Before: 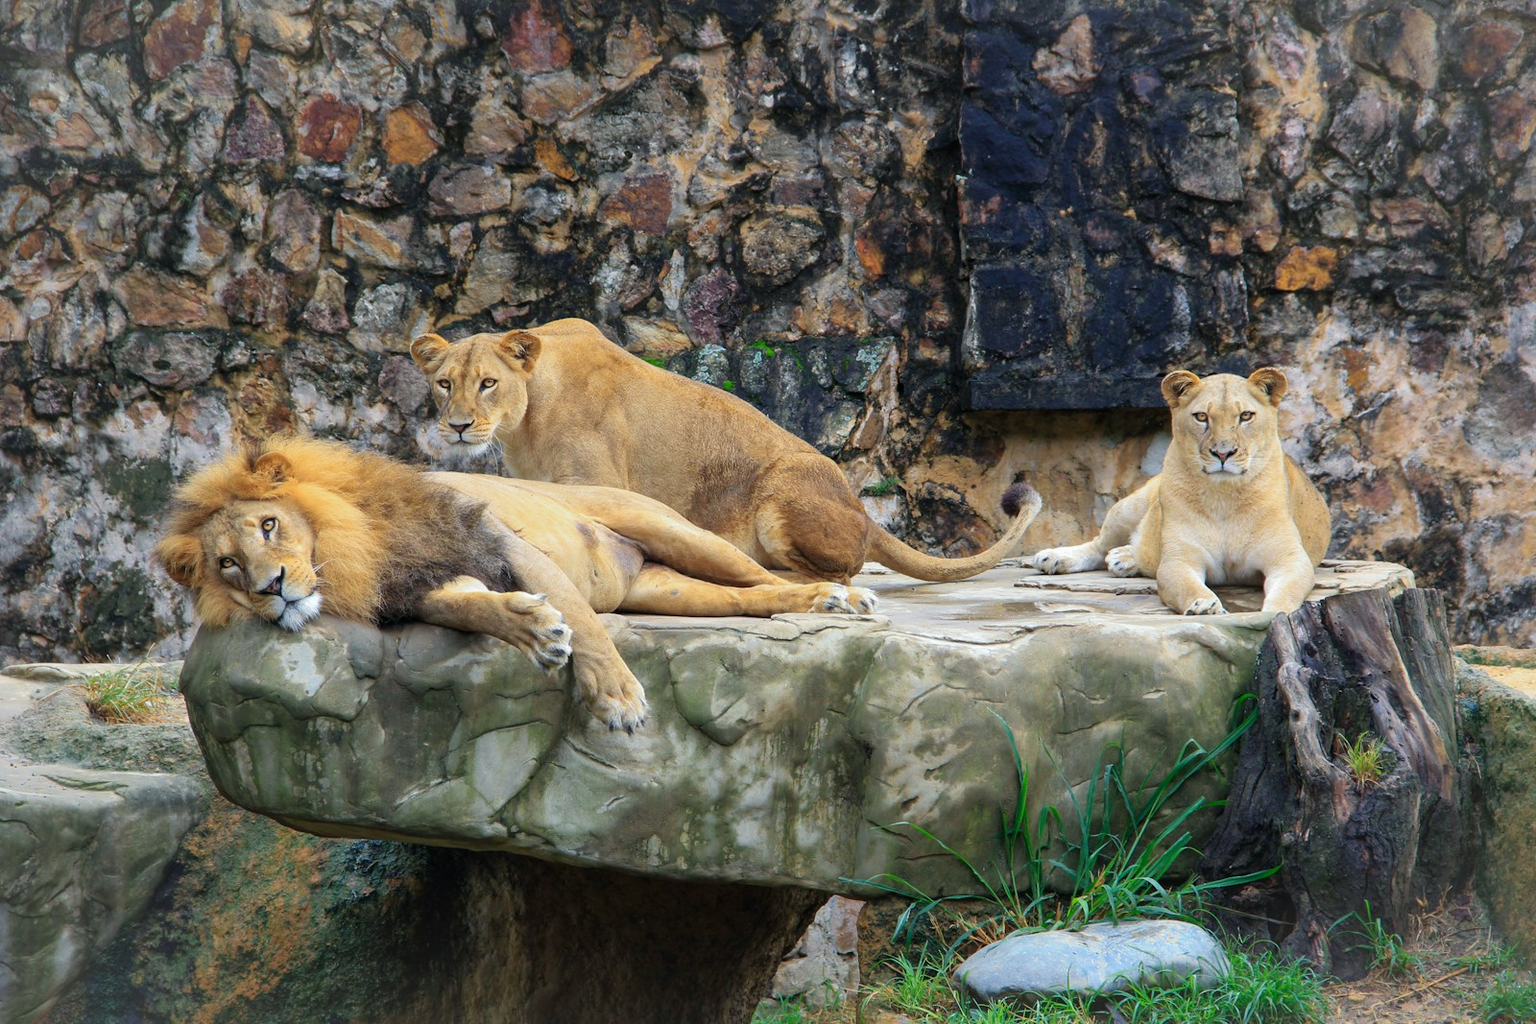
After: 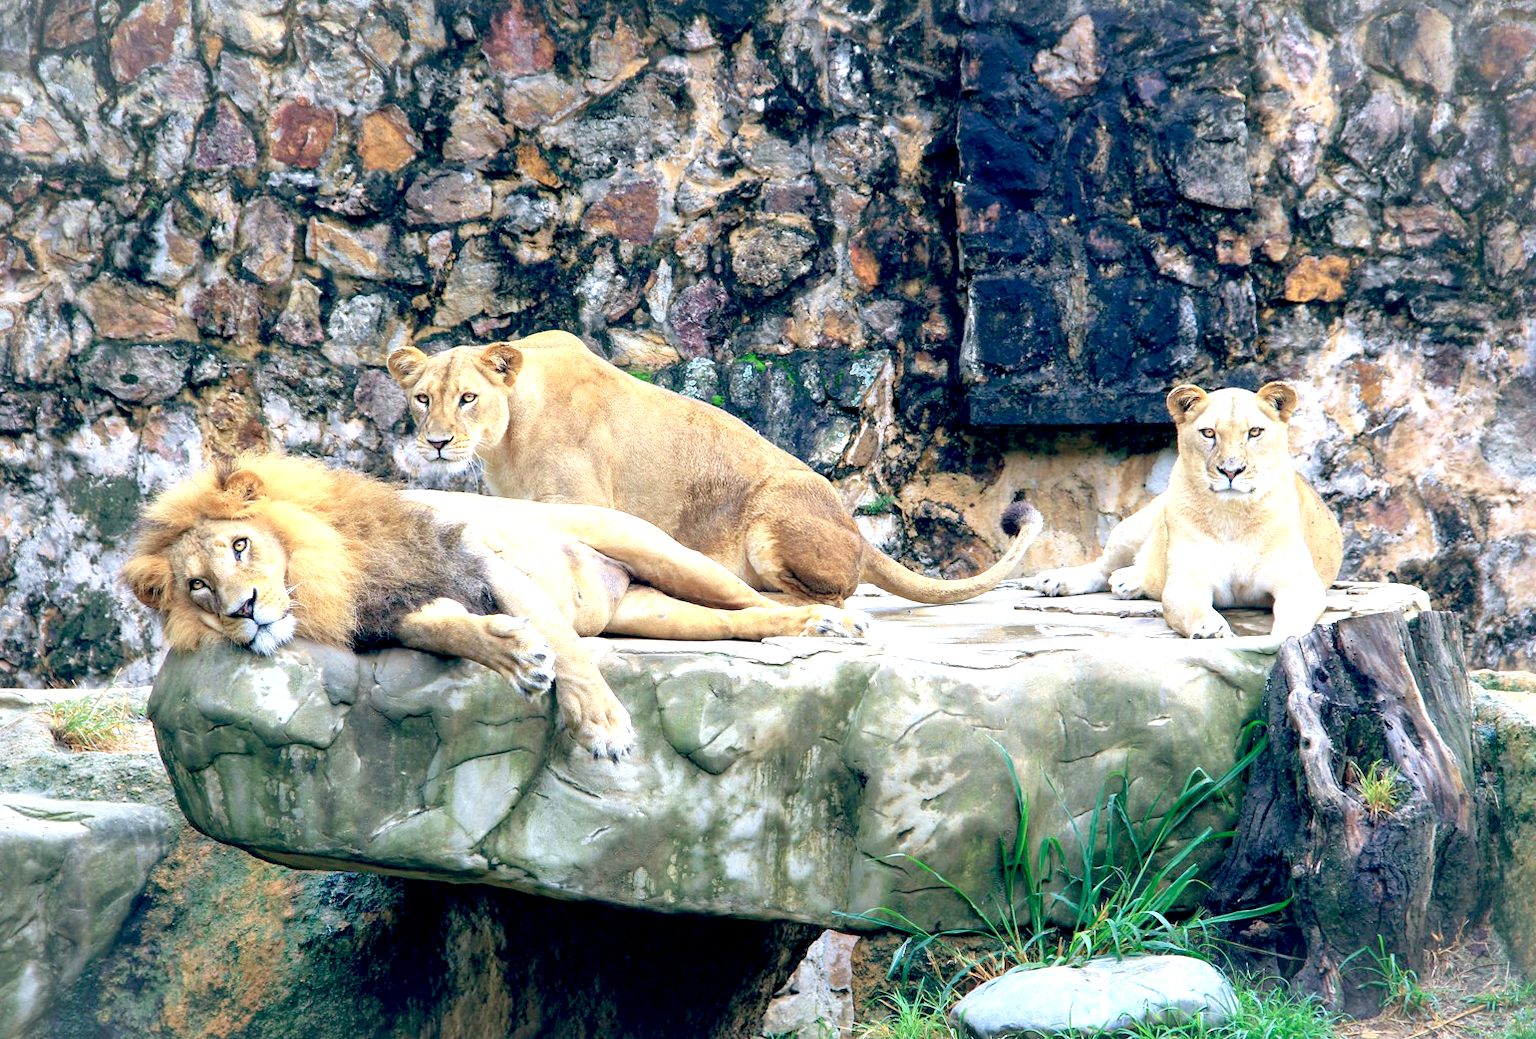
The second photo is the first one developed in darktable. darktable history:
exposure: black level correction 0, exposure 1.1 EV, compensate exposure bias true, compensate highlight preservation false
crop and rotate: left 2.536%, right 1.107%, bottom 2.246%
color calibration: illuminant as shot in camera, x 0.369, y 0.376, temperature 4328.46 K, gamut compression 3
color balance: lift [0.975, 0.993, 1, 1.015], gamma [1.1, 1, 1, 0.945], gain [1, 1.04, 1, 0.95]
